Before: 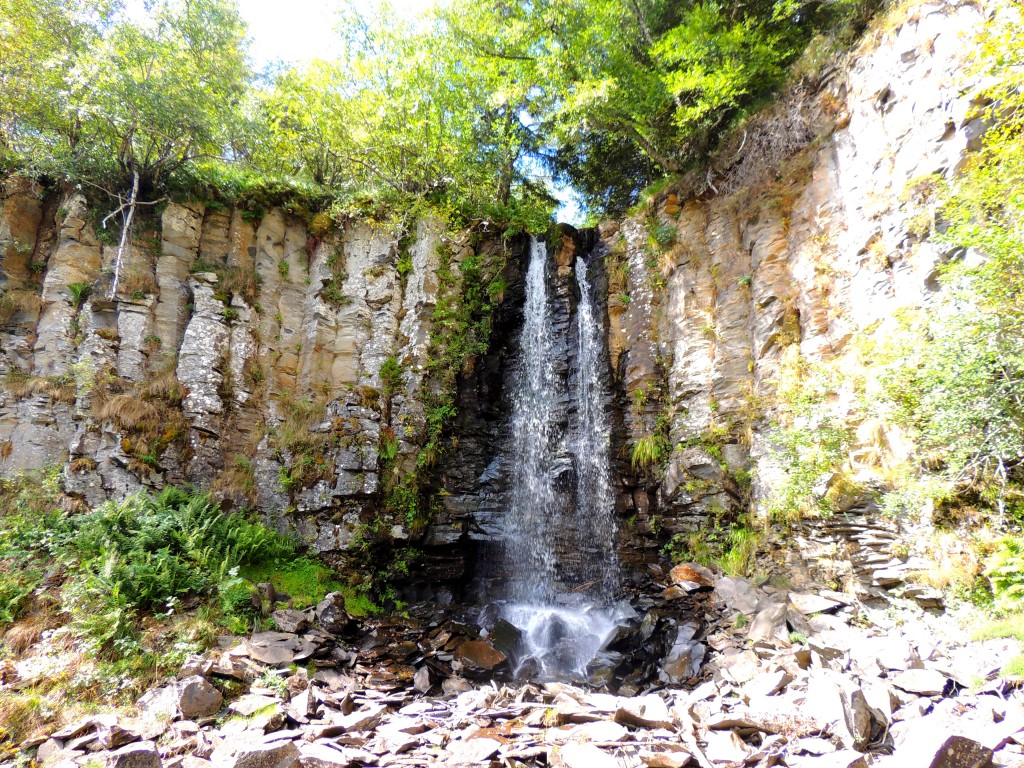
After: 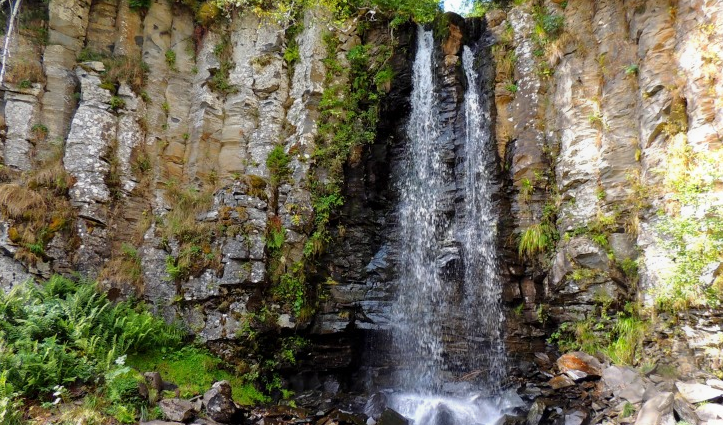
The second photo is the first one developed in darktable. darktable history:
tone equalizer: -8 EV -0.001 EV, -7 EV 0.001 EV, -6 EV -0.003 EV, -5 EV -0.004 EV, -4 EV -0.062 EV, -3 EV -0.22 EV, -2 EV -0.249 EV, -1 EV 0.101 EV, +0 EV 0.316 EV, smoothing diameter 2.08%, edges refinement/feathering 16.54, mask exposure compensation -1.57 EV, filter diffusion 5
crop: left 11.108%, top 27.602%, right 18.261%, bottom 17.023%
